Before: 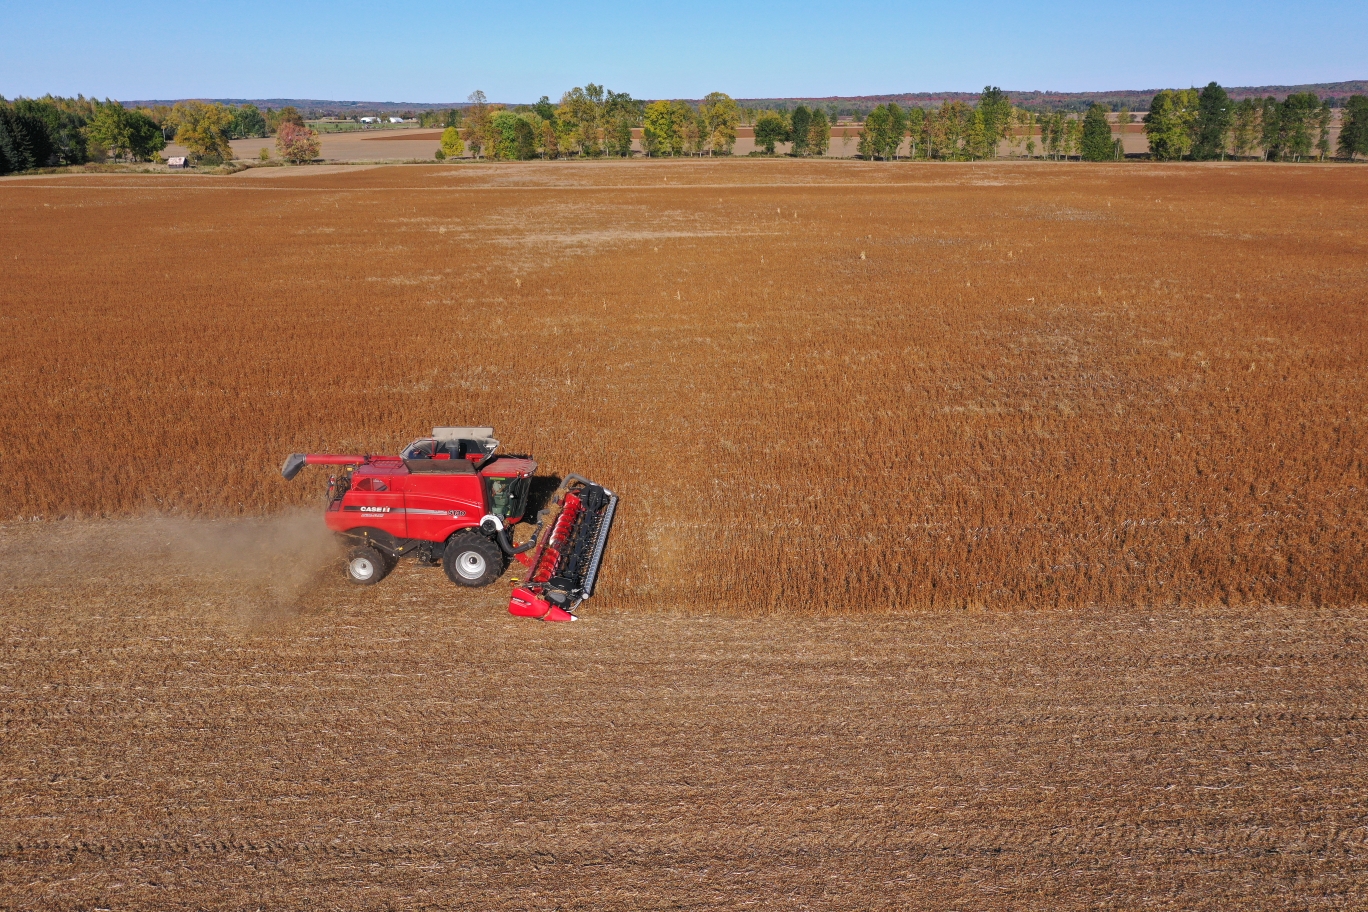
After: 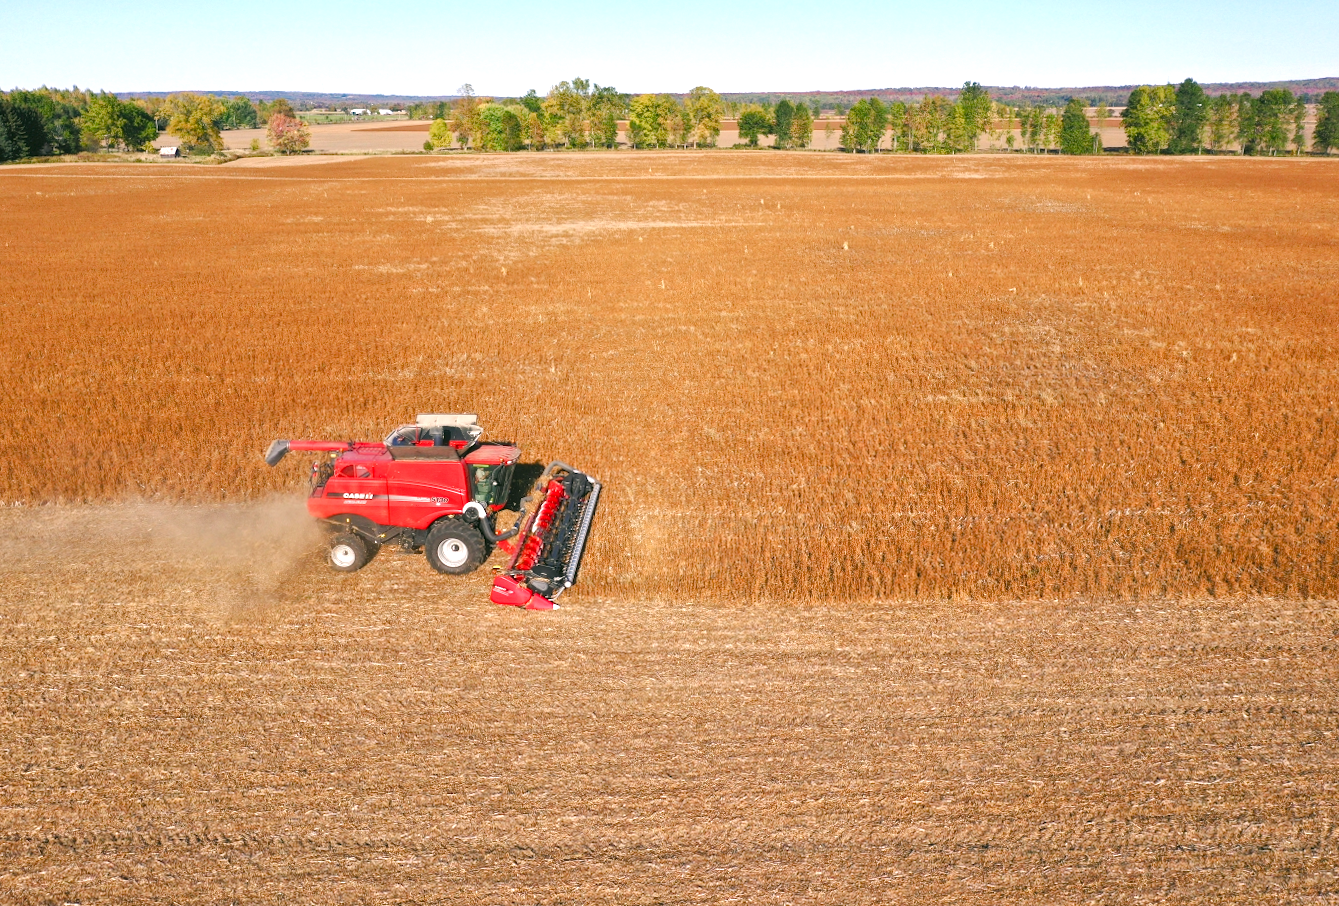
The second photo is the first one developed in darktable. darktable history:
color balance rgb: perceptual saturation grading › global saturation 20%, perceptual saturation grading › highlights -50%, perceptual saturation grading › shadows 30%, perceptual brilliance grading › global brilliance 10%, perceptual brilliance grading › shadows 15%
exposure: black level correction -0.002, exposure 0.54 EV, compensate highlight preservation false
rotate and perspective: rotation 0.226°, lens shift (vertical) -0.042, crop left 0.023, crop right 0.982, crop top 0.006, crop bottom 0.994
color correction: highlights a* 4.02, highlights b* 4.98, shadows a* -7.55, shadows b* 4.98
